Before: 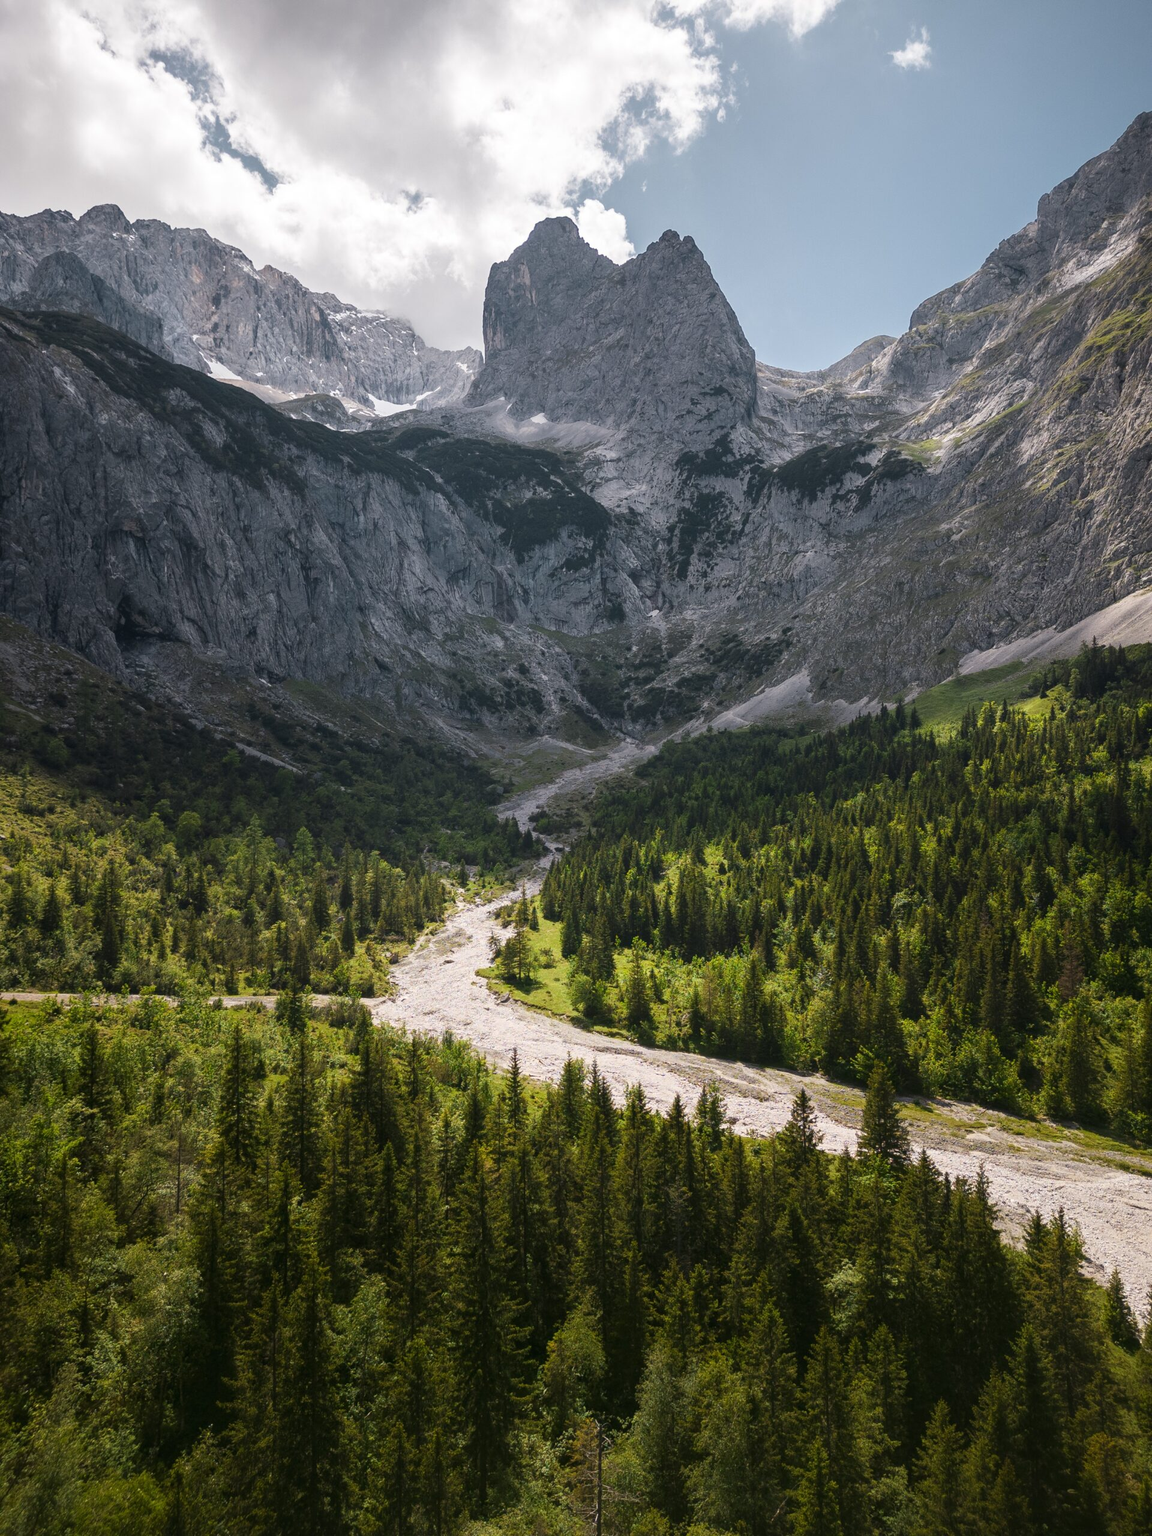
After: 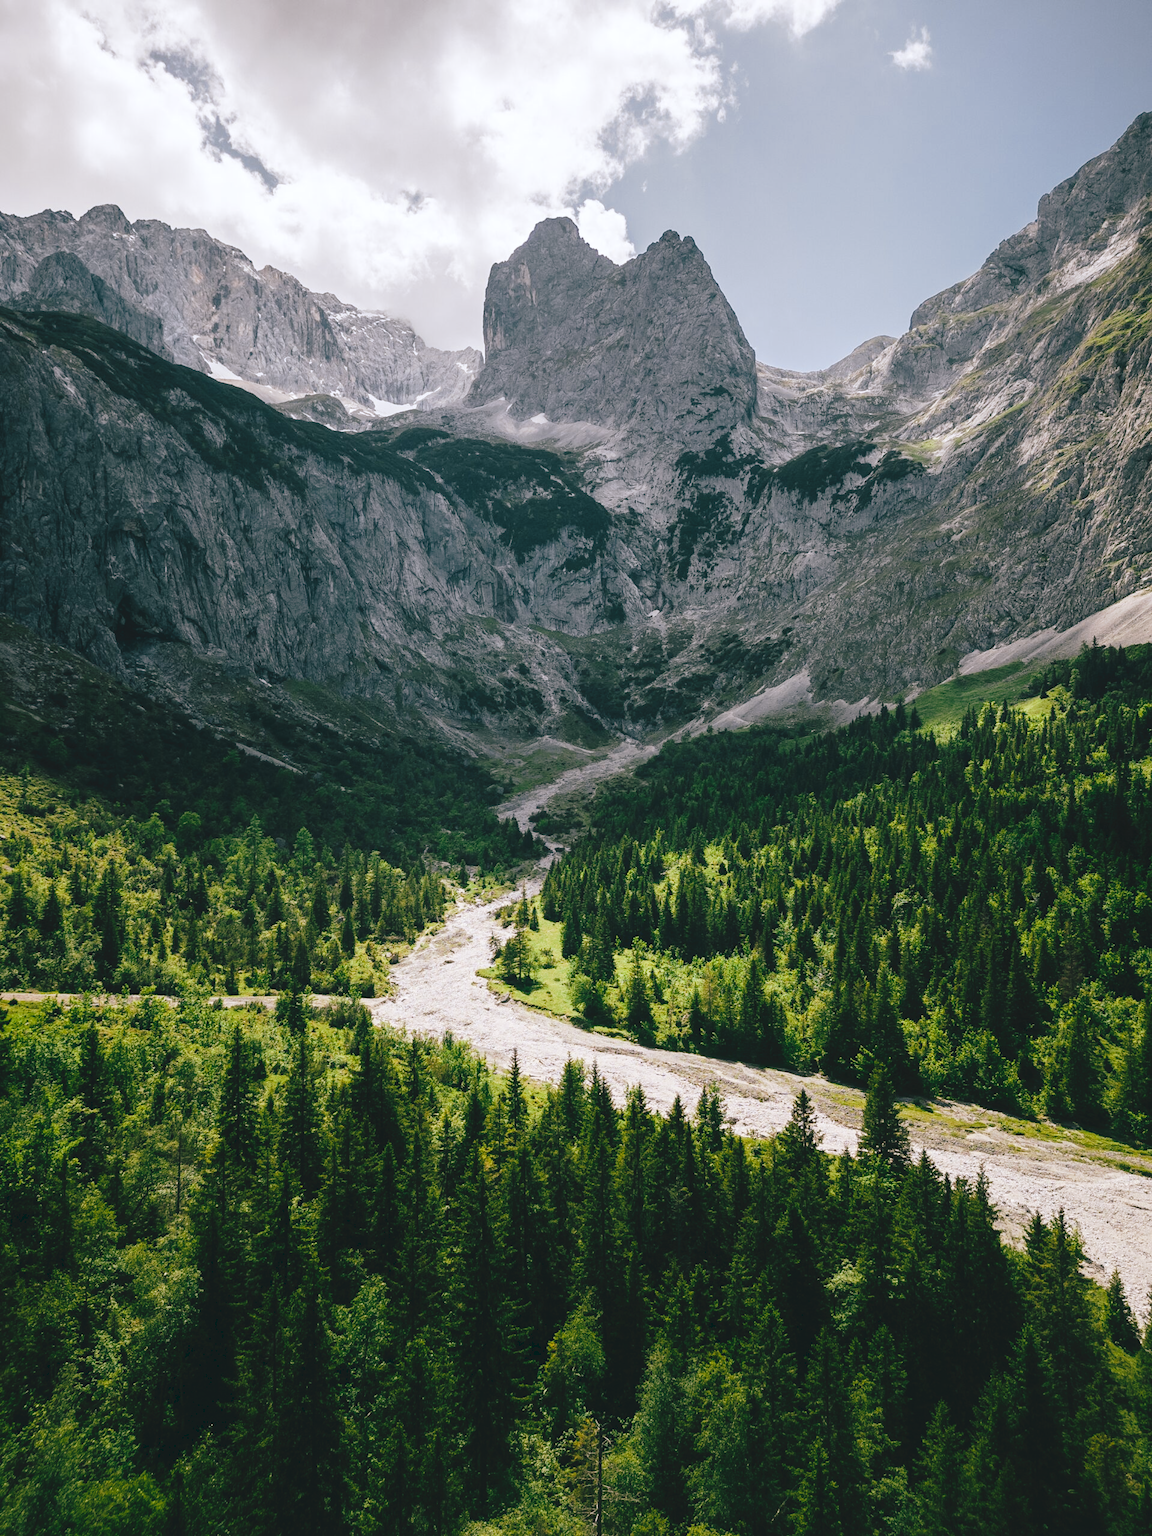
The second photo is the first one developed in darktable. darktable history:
tone curve: curves: ch0 [(0, 0) (0.003, 0.074) (0.011, 0.079) (0.025, 0.083) (0.044, 0.095) (0.069, 0.097) (0.1, 0.11) (0.136, 0.131) (0.177, 0.159) (0.224, 0.209) (0.277, 0.279) (0.335, 0.367) (0.399, 0.455) (0.468, 0.538) (0.543, 0.621) (0.623, 0.699) (0.709, 0.782) (0.801, 0.848) (0.898, 0.924) (1, 1)], preserve colors none
color look up table: target L [95.81, 91.67, 91.13, 89.36, 82.5, 72.88, 63.95, 61.7, 55.47, 60.52, 28.35, 17.07, 201.01, 94.46, 81.16, 72.27, 67.72, 60.6, 57.86, 51.93, 56.27, 49.41, 42.76, 34.87, 30.58, 16.29, 2.332, 86.86, 83.17, 72.5, 68.96, 73.57, 65.44, 68.7, 60.42, 41.47, 44.3, 35.95, 31.14, 26.68, 11.82, 8.993, 96.69, 92.56, 80.25, 57.32, 63, 32.4, 32.71], target a [-19.78, -30.52, -24.72, -35.7, -22.78, -24.28, -46.86, -36.22, -28.5, -4.148, -23.44, -25.51, 0, -4.239, -5.591, 33.54, 35.43, 35.64, 2.919, 60.81, 15.66, 63.91, 61.96, 37.42, 0.743, 21.82, -5.164, 2.876, 20.73, 37.39, 20.14, 35.64, 8.256, 52.63, 61.67, 16.35, 53.86, 46.08, 39.32, 21.67, 23.13, -14.69, -8.894, -26.96, -25.12, -10.53, -10.66, -3.661, -16.81], target b [32.41, 38.85, 12.94, 21.62, 31.25, 4.556, 38.06, 18.79, 26.23, 47.04, 16.83, 14.54, -0.001, 16.76, 66.89, 34.34, 56.66, 15.74, 20.6, 40.58, 50.36, 54.42, 24.33, 41.22, 3.575, 13.24, -2.637, -11.05, -10.24, -3.182, -35.92, -29.89, -3.2, -33.81, -7.009, -64.29, -29.23, -2.319, -59.15, -7.497, -38.5, -16.69, -6.191, -6.363, -23.05, -48.86, -16.37, -30, -3.473], num patches 49
